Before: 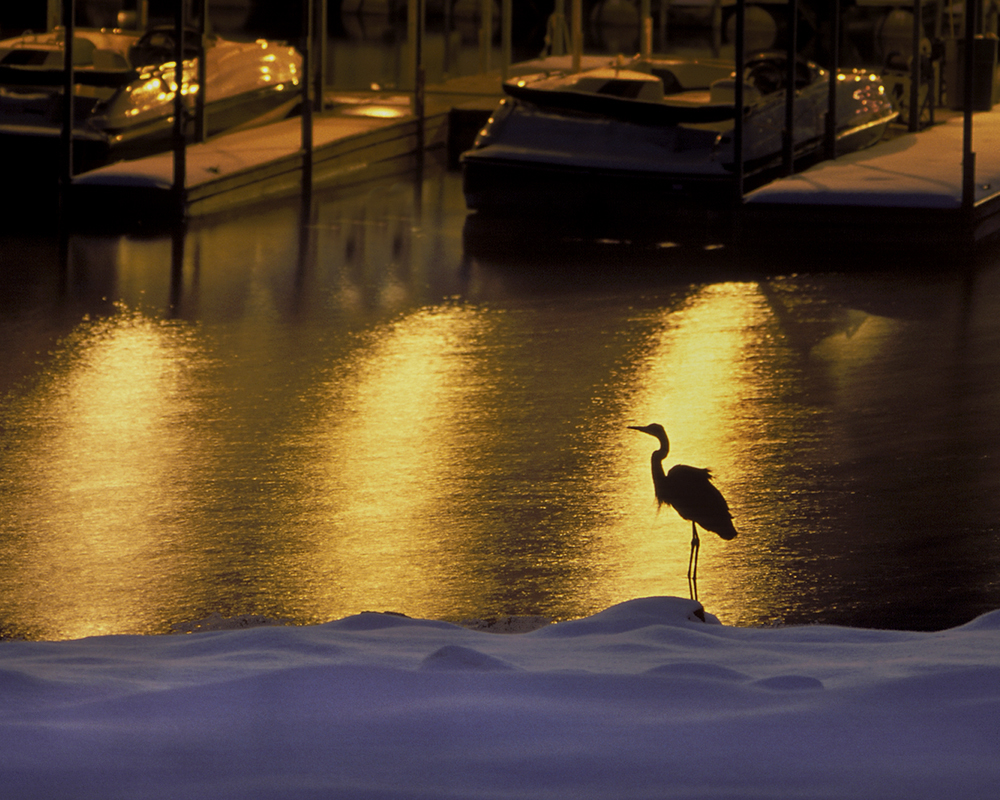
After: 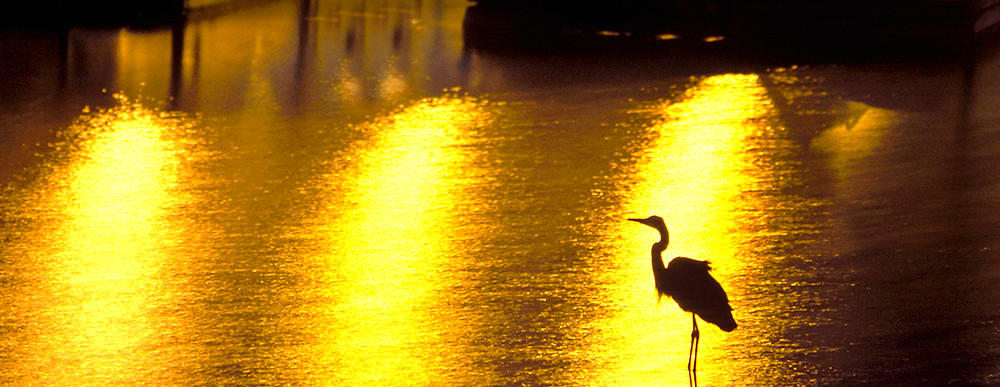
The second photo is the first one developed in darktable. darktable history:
color balance rgb: linear chroma grading › shadows -8%, linear chroma grading › global chroma 10%, perceptual saturation grading › global saturation 2%, perceptual saturation grading › highlights -2%, perceptual saturation grading › mid-tones 4%, perceptual saturation grading › shadows 8%, perceptual brilliance grading › global brilliance 2%, perceptual brilliance grading › highlights -4%, global vibrance 16%, saturation formula JzAzBz (2021)
exposure: black level correction 0, exposure 1.45 EV, compensate exposure bias true, compensate highlight preservation false
crop and rotate: top 26.056%, bottom 25.543%
